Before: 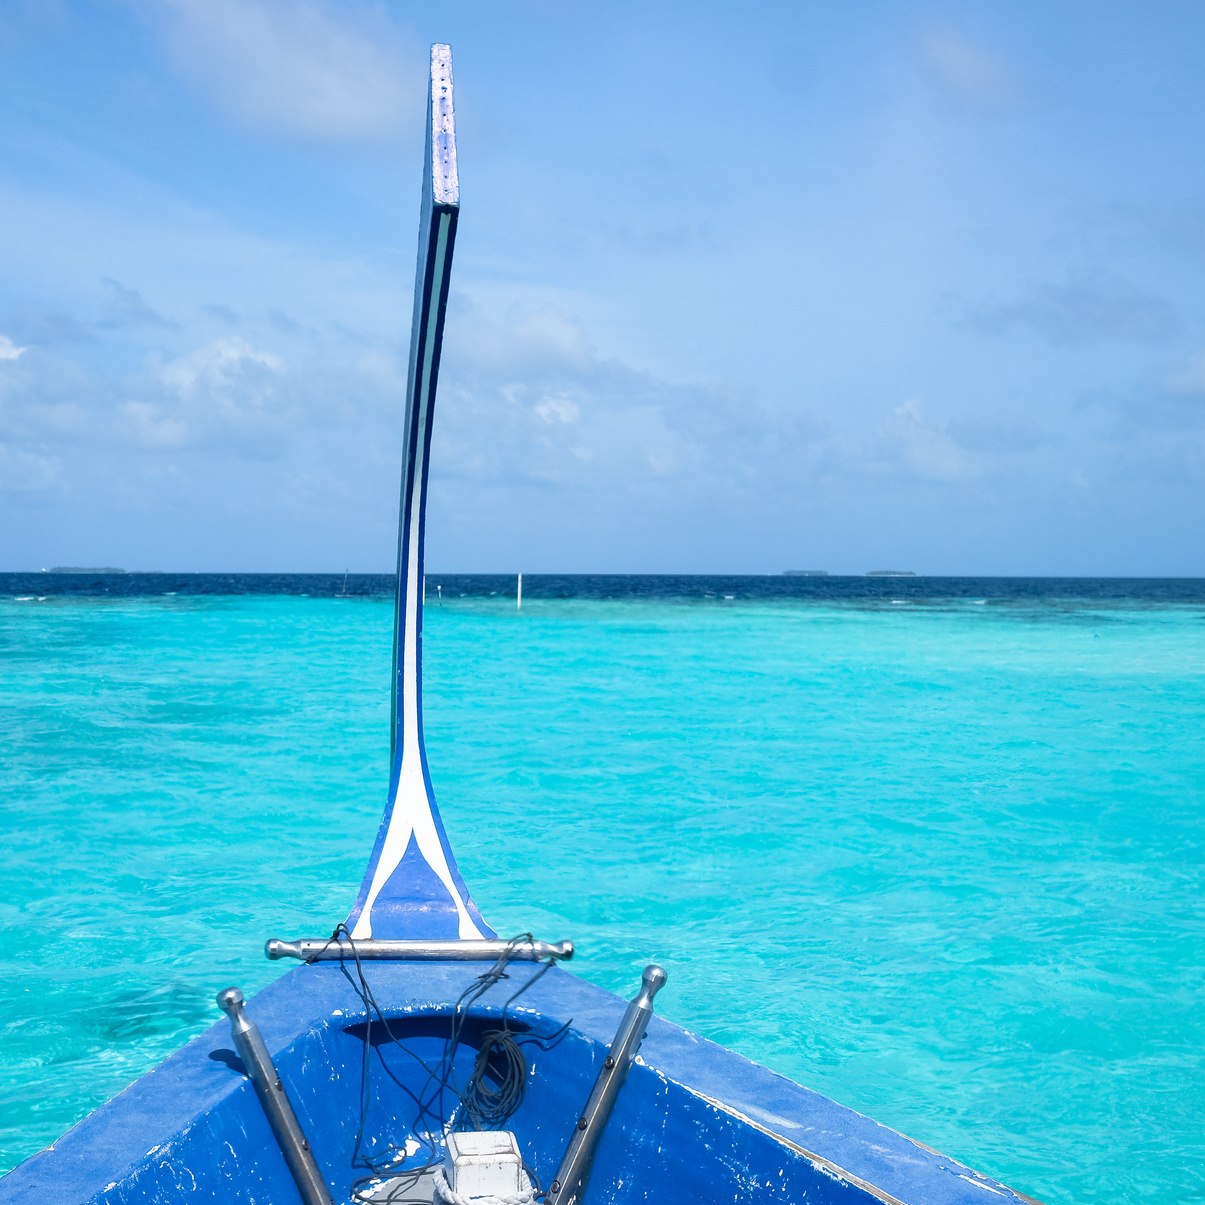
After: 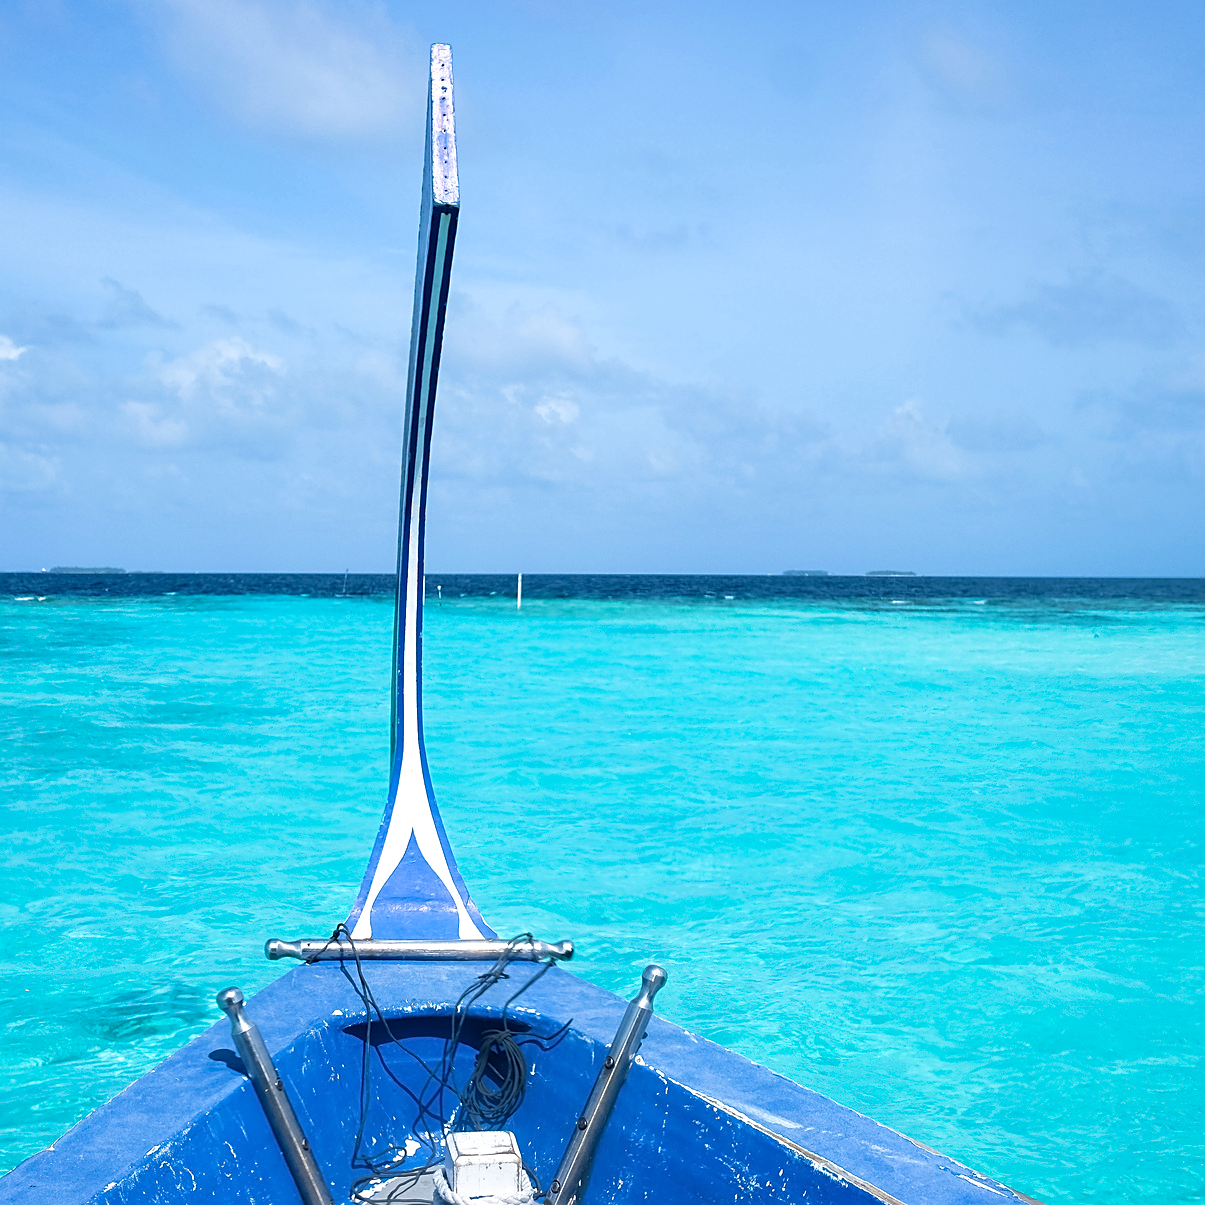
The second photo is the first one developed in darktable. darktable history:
exposure: exposure 0.15 EV, compensate highlight preservation false
velvia: on, module defaults
sharpen: on, module defaults
